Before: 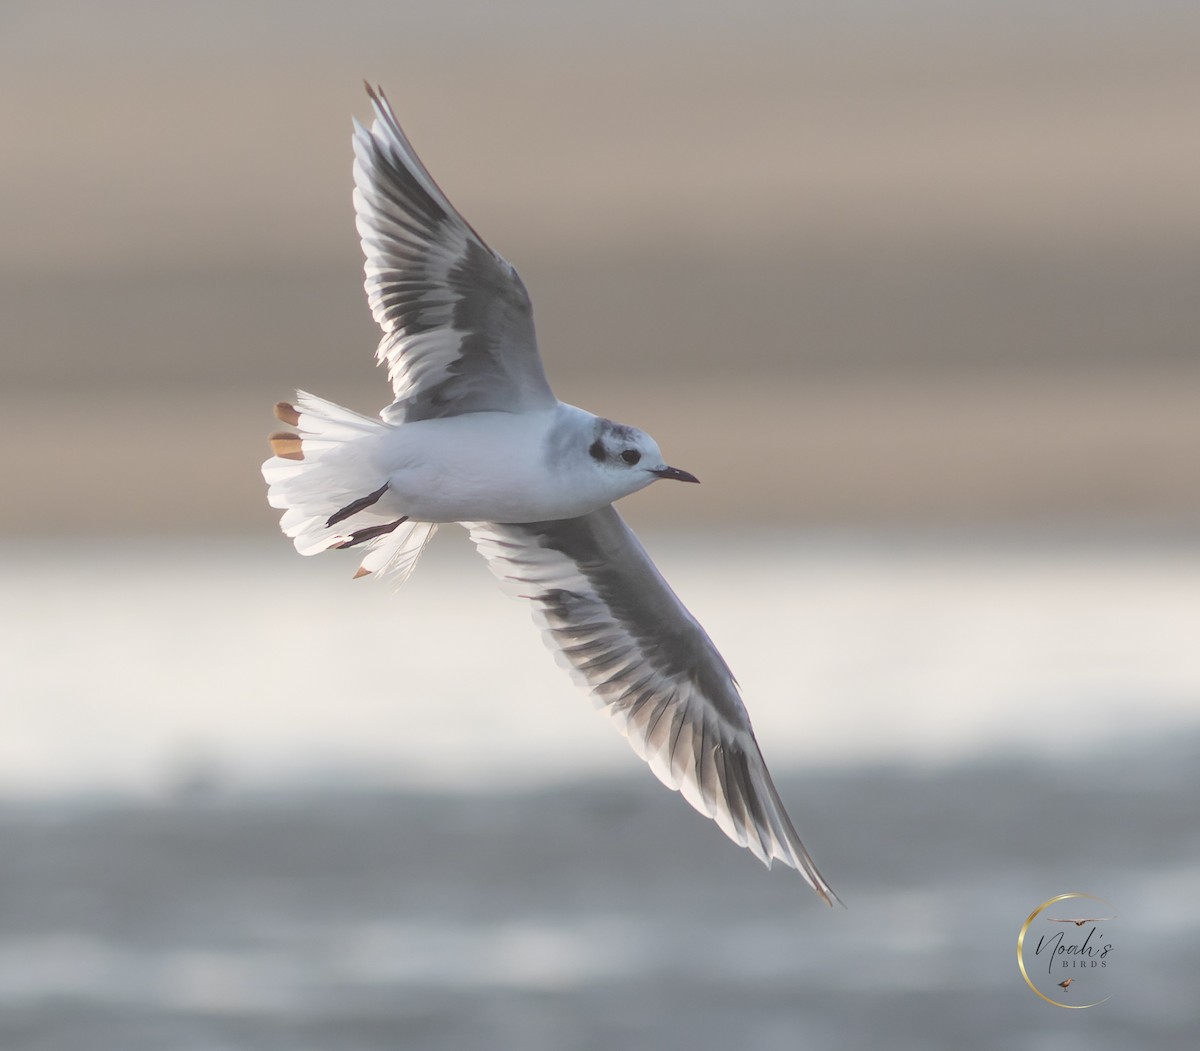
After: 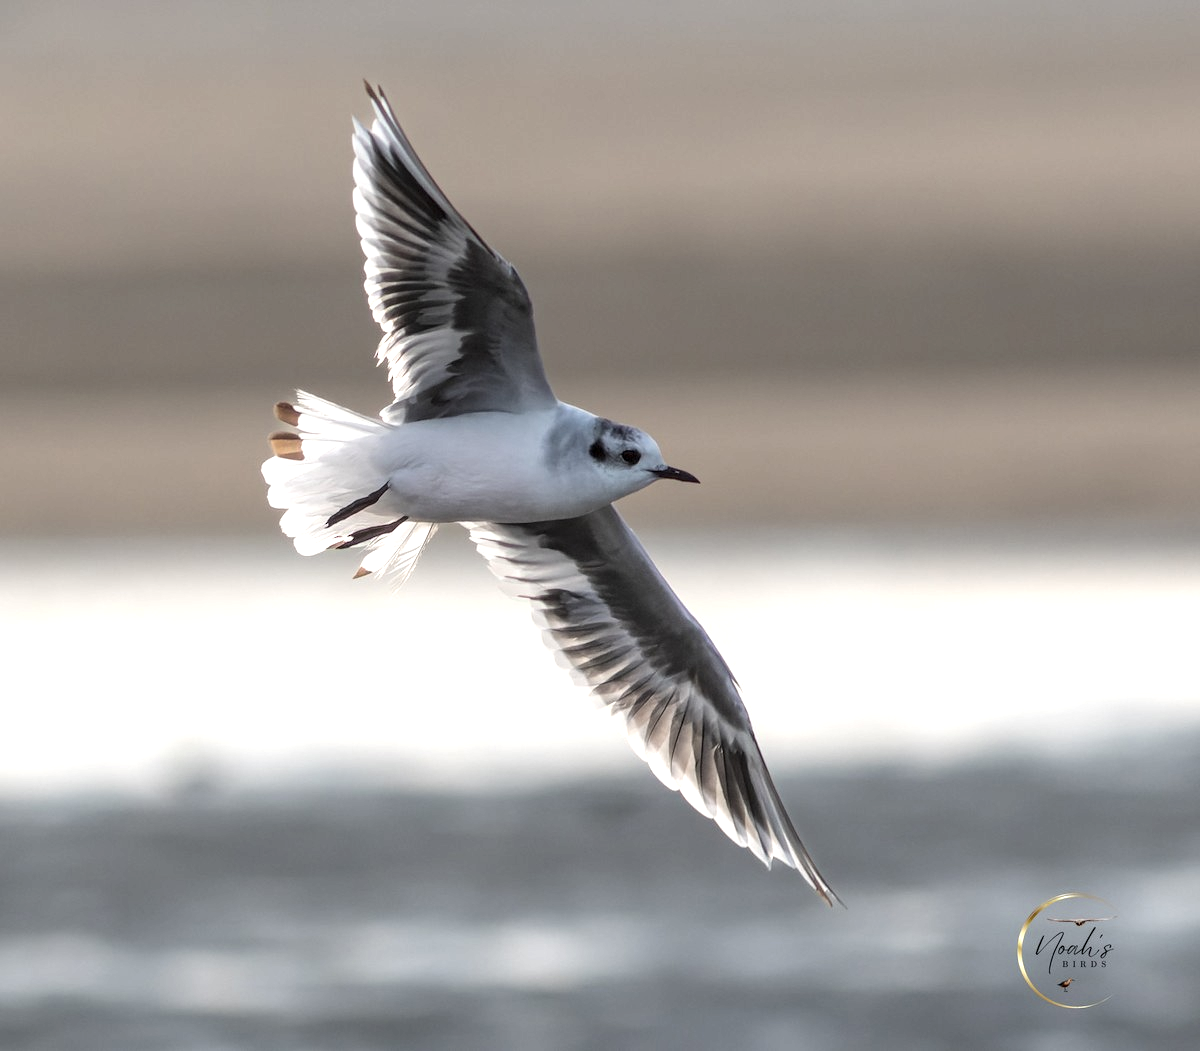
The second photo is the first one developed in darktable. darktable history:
local contrast: highlights 81%, shadows 57%, detail 174%, midtone range 0.604
